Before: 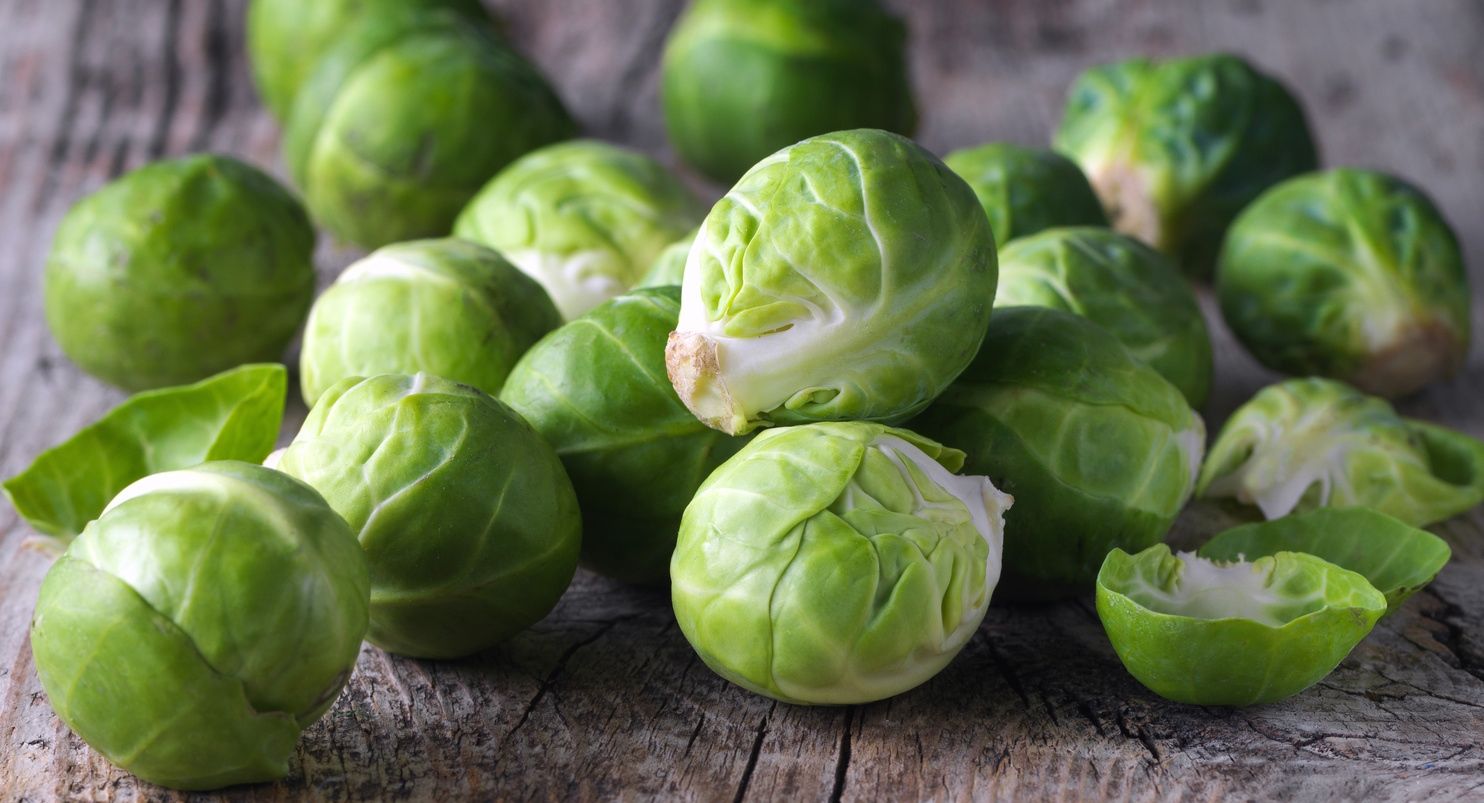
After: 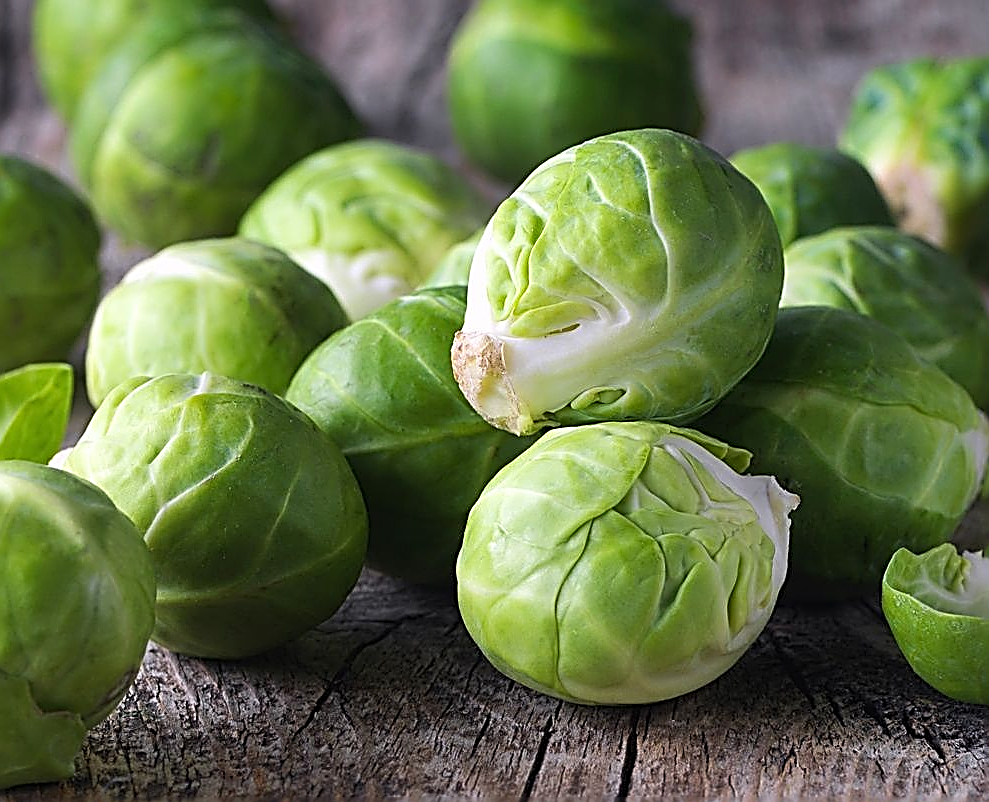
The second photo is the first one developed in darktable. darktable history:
base curve: curves: ch0 [(0, 0) (0.472, 0.508) (1, 1)]
crop and rotate: left 14.436%, right 18.898%
sharpen: amount 2
